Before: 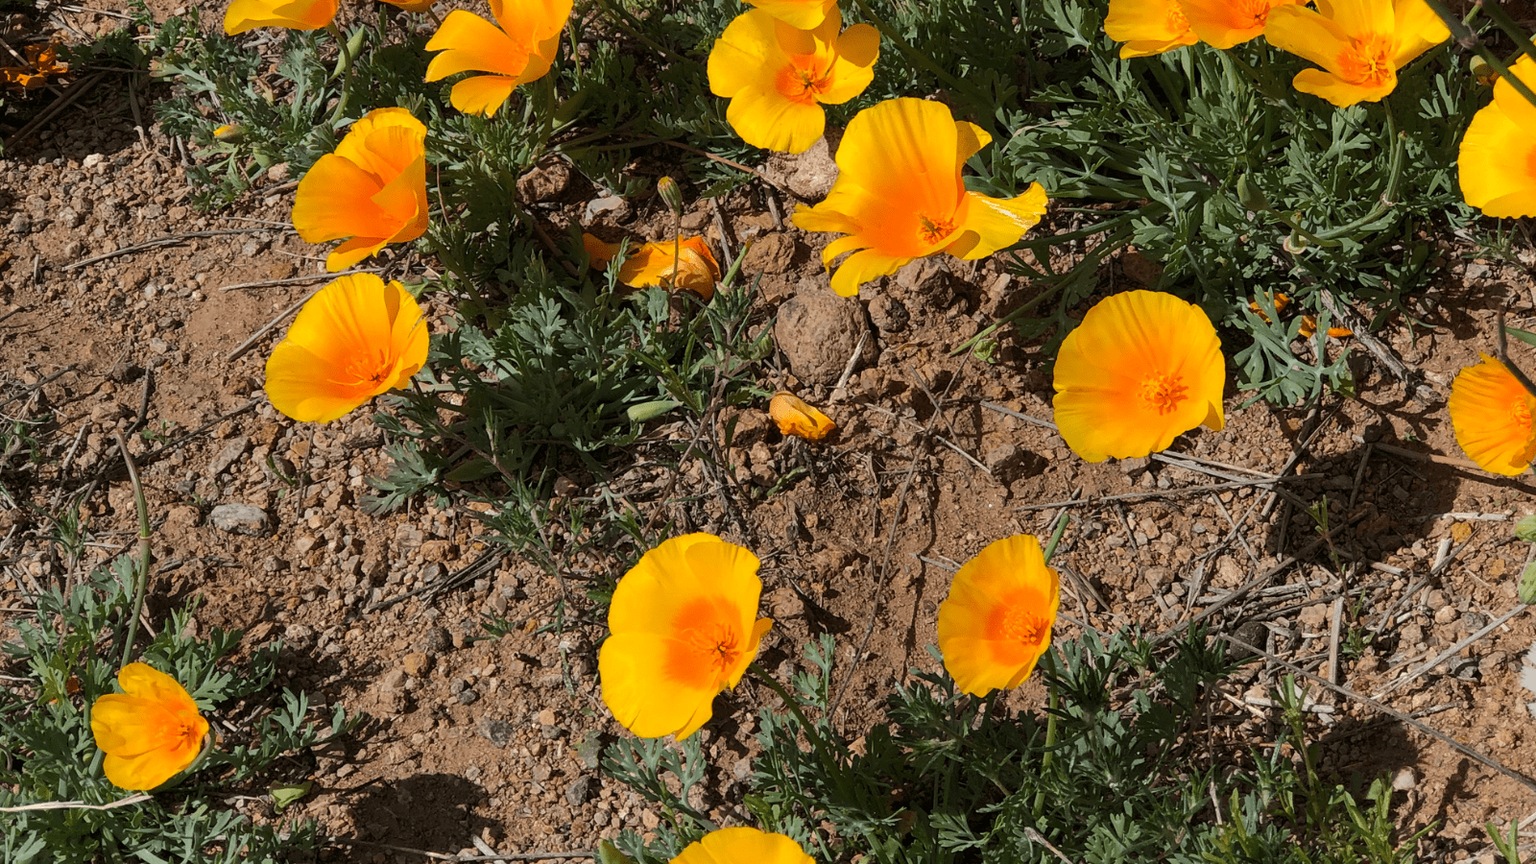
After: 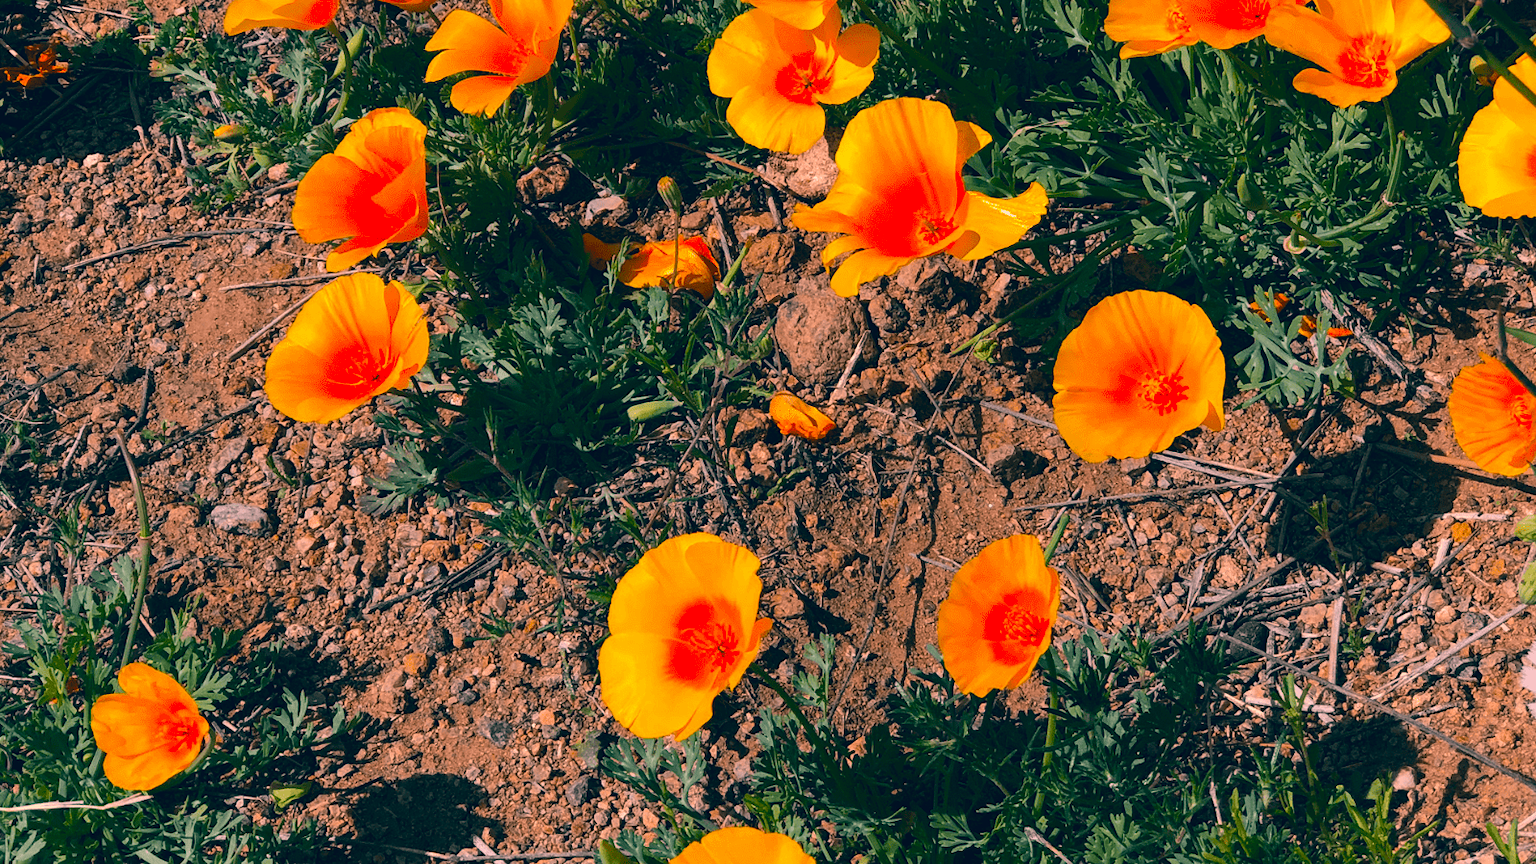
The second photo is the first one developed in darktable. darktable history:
color balance: contrast 10%
color correction: highlights a* 17.03, highlights b* 0.205, shadows a* -15.38, shadows b* -14.56, saturation 1.5
